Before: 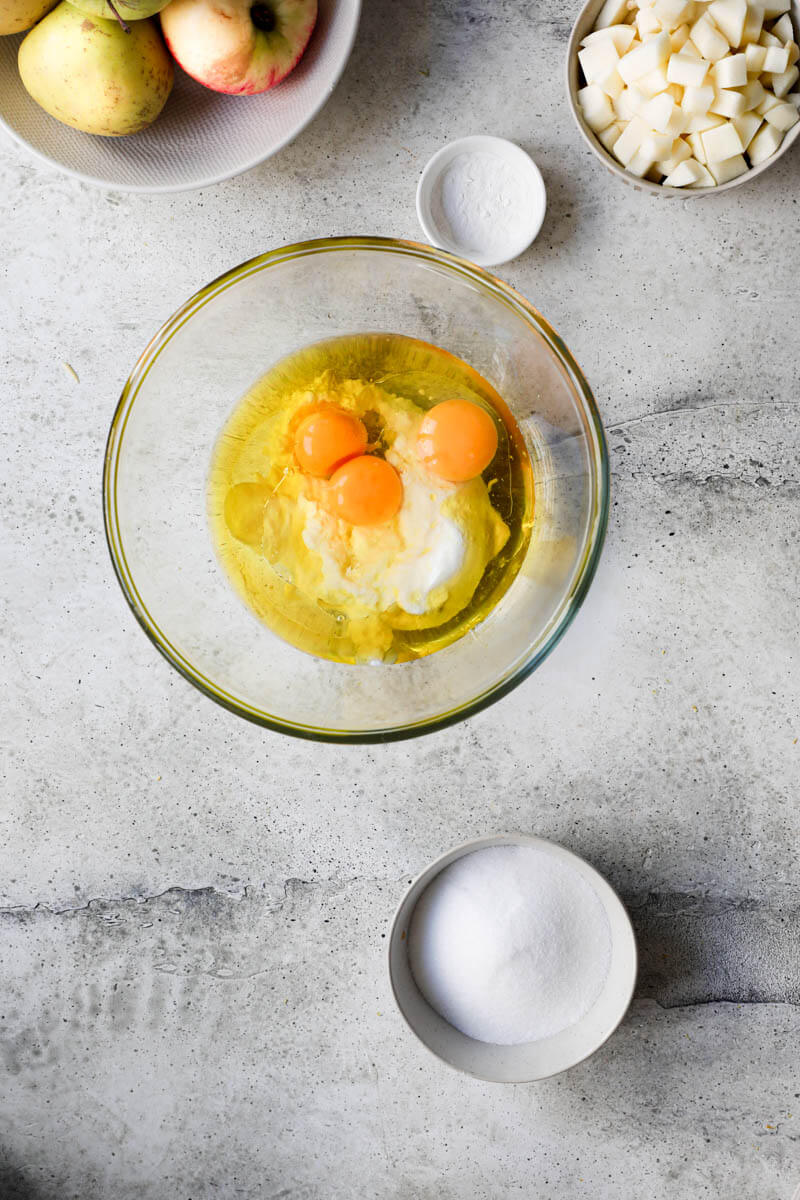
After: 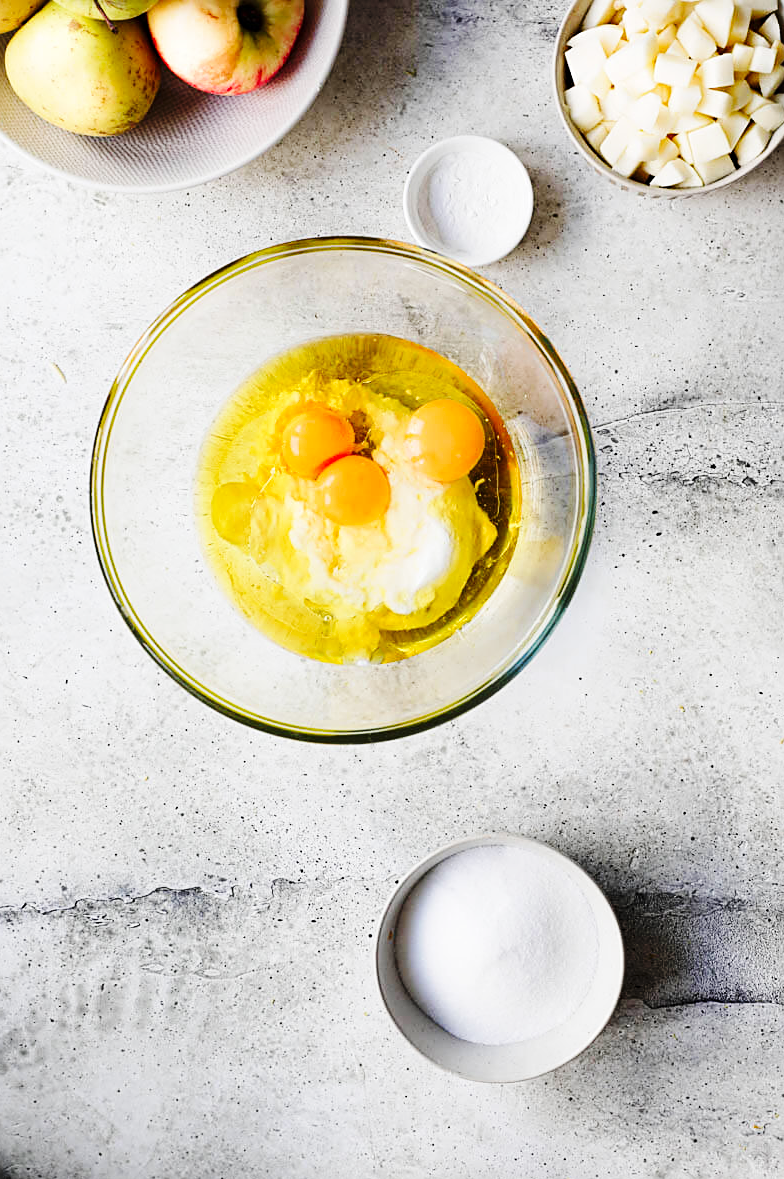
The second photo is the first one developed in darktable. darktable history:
tone equalizer: edges refinement/feathering 500, mask exposure compensation -1.57 EV, preserve details no
crop: left 1.681%, right 0.288%, bottom 1.735%
base curve: curves: ch0 [(0, 0) (0.036, 0.025) (0.121, 0.166) (0.206, 0.329) (0.605, 0.79) (1, 1)], preserve colors none
sharpen: on, module defaults
